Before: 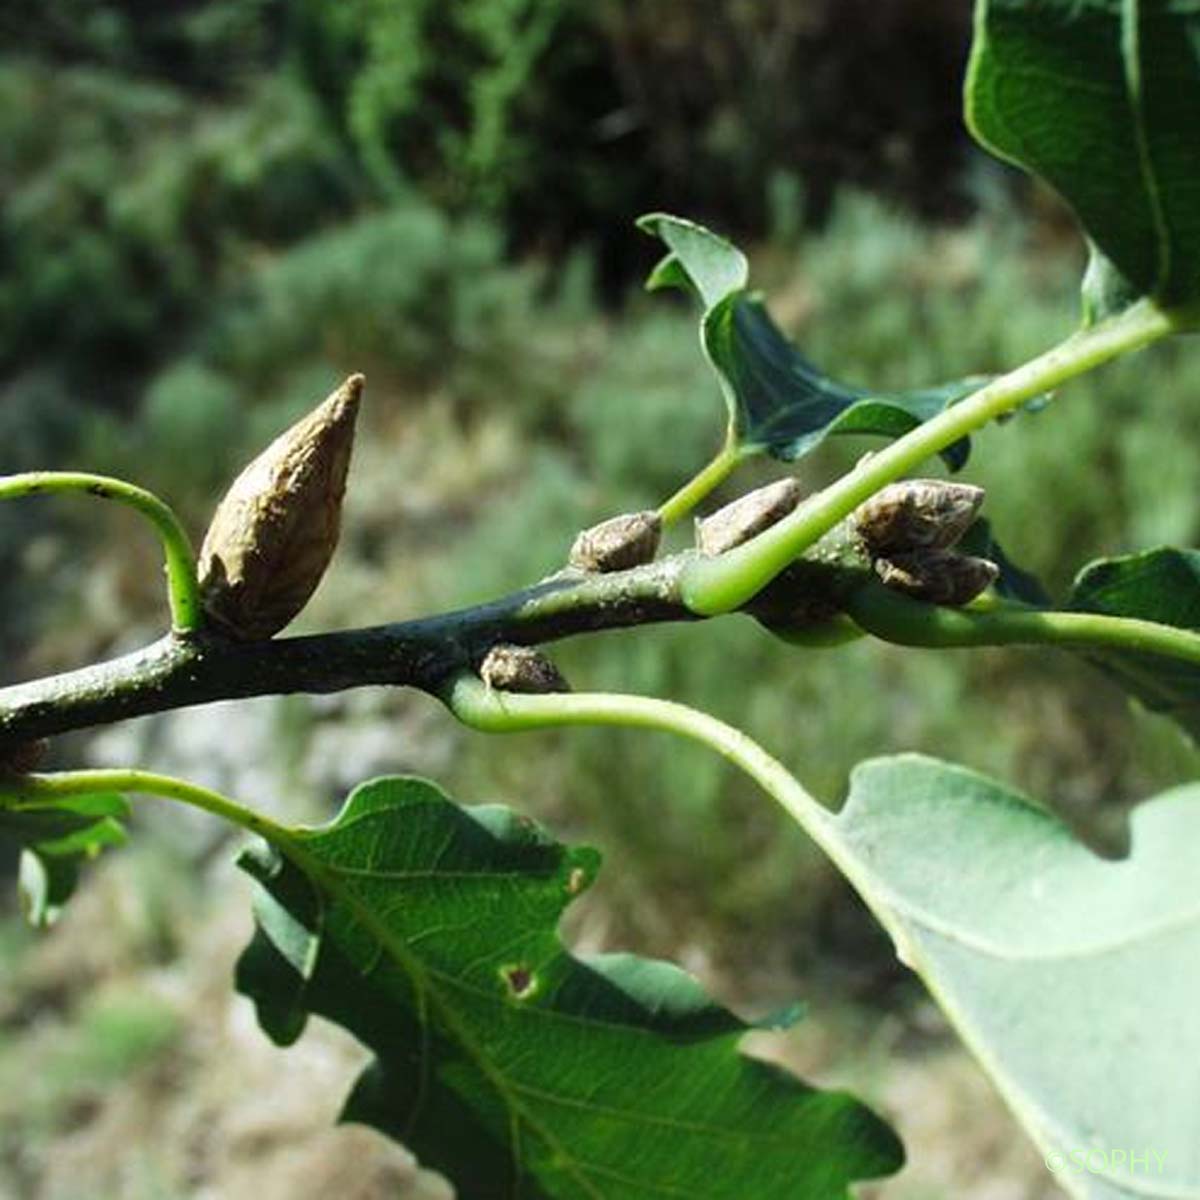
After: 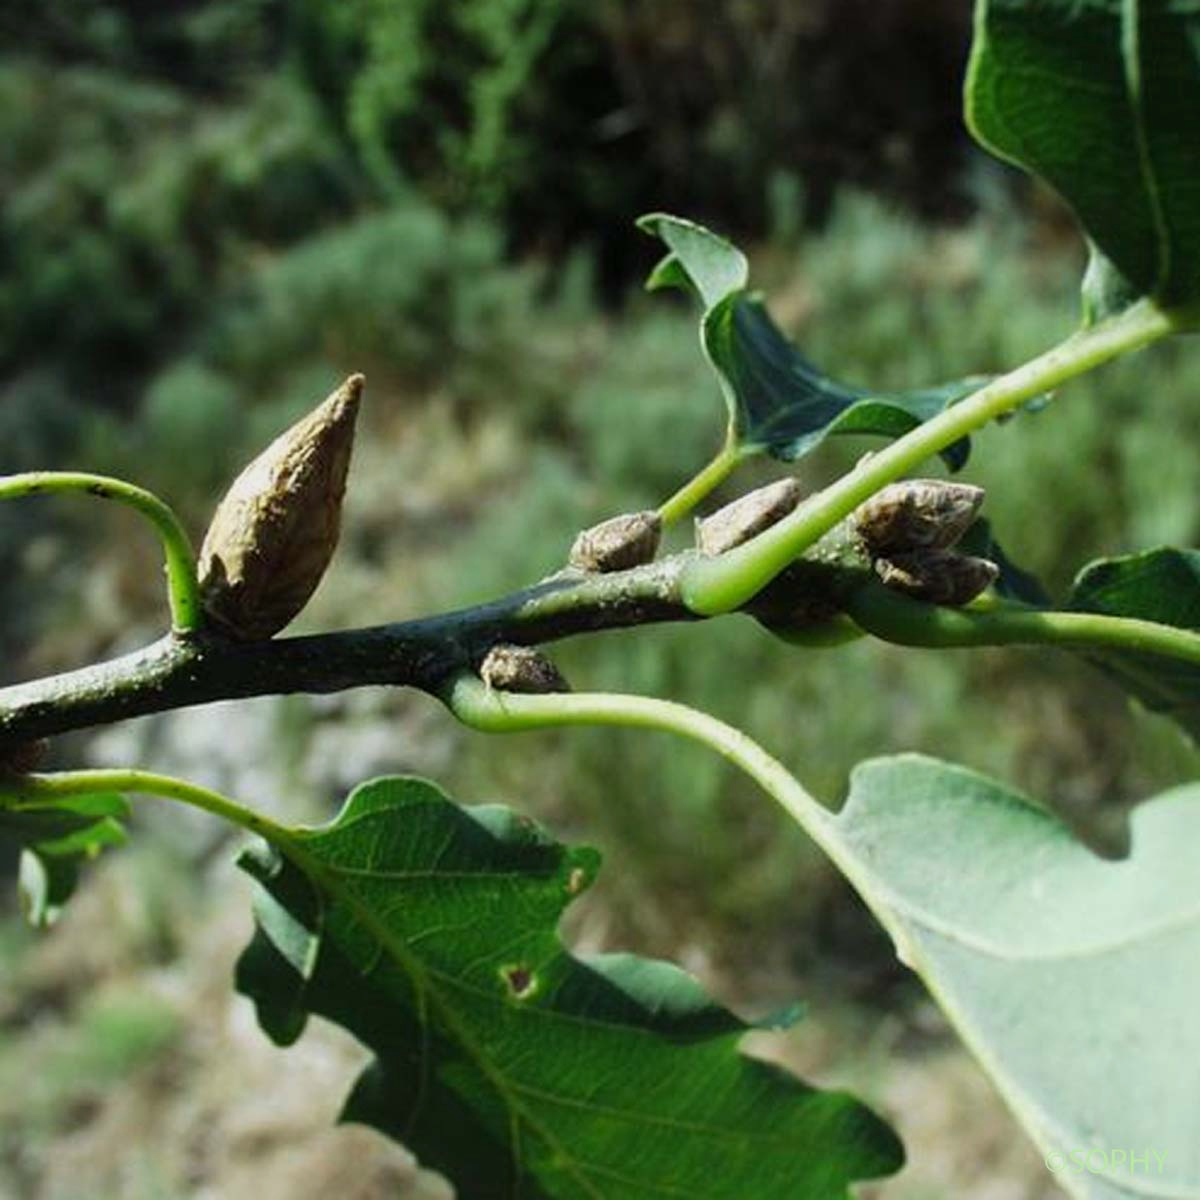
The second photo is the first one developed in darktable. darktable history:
exposure: exposure -0.26 EV, compensate highlight preservation false
